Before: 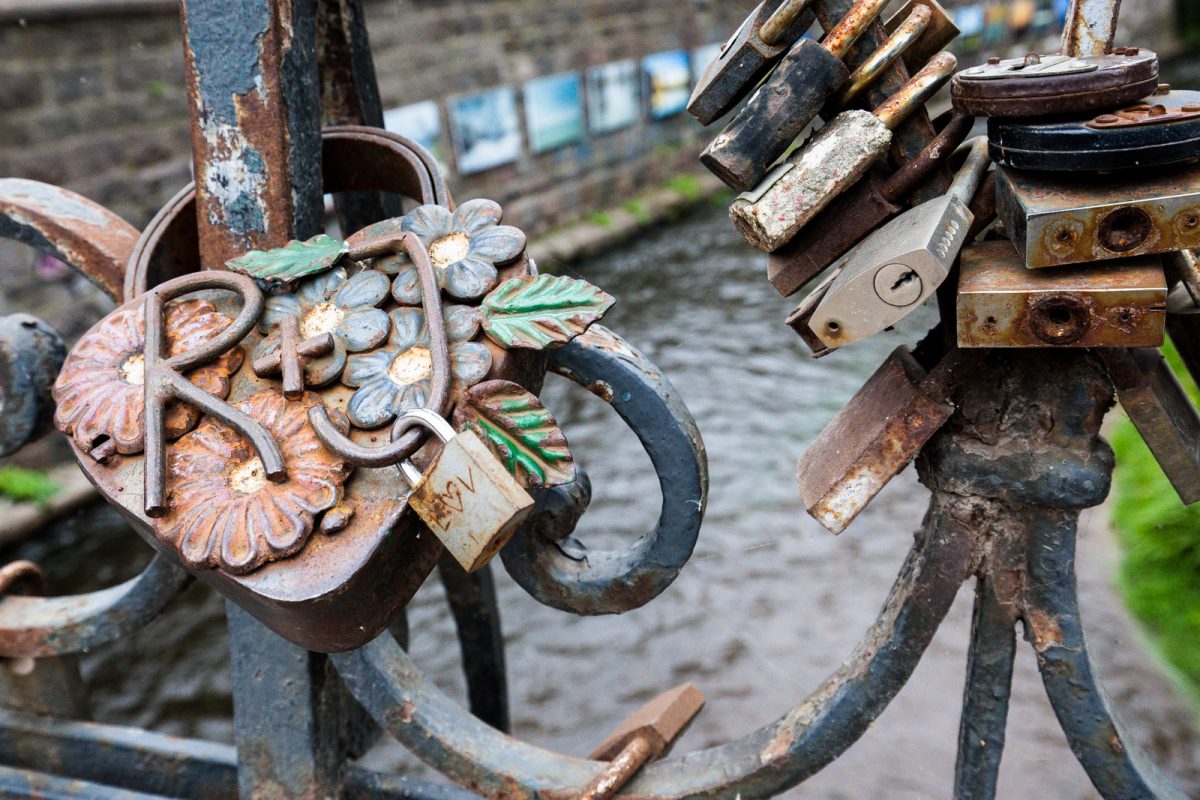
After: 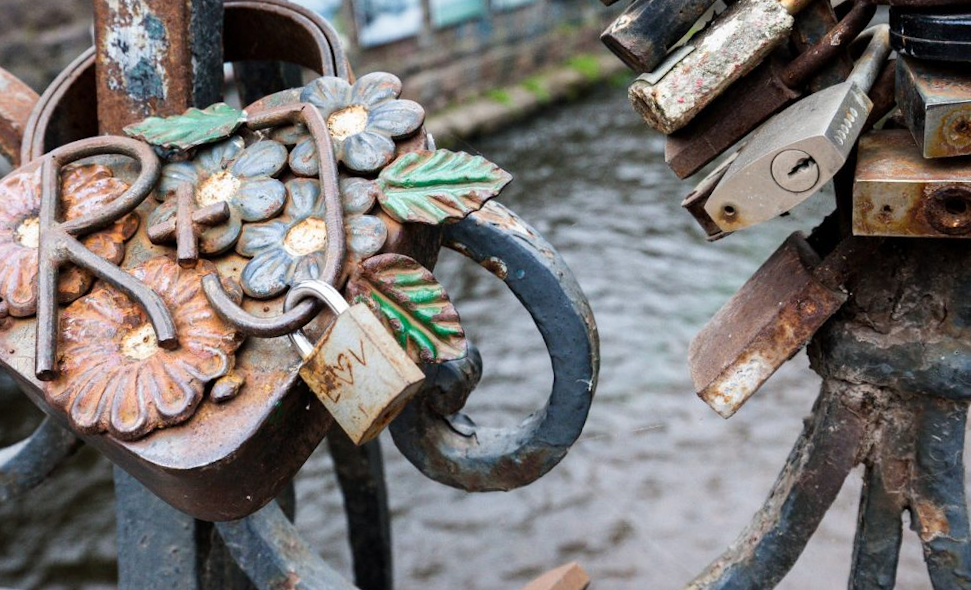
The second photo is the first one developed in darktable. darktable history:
rotate and perspective: rotation 1.72°, automatic cropping off
crop: left 9.712%, top 16.928%, right 10.845%, bottom 12.332%
